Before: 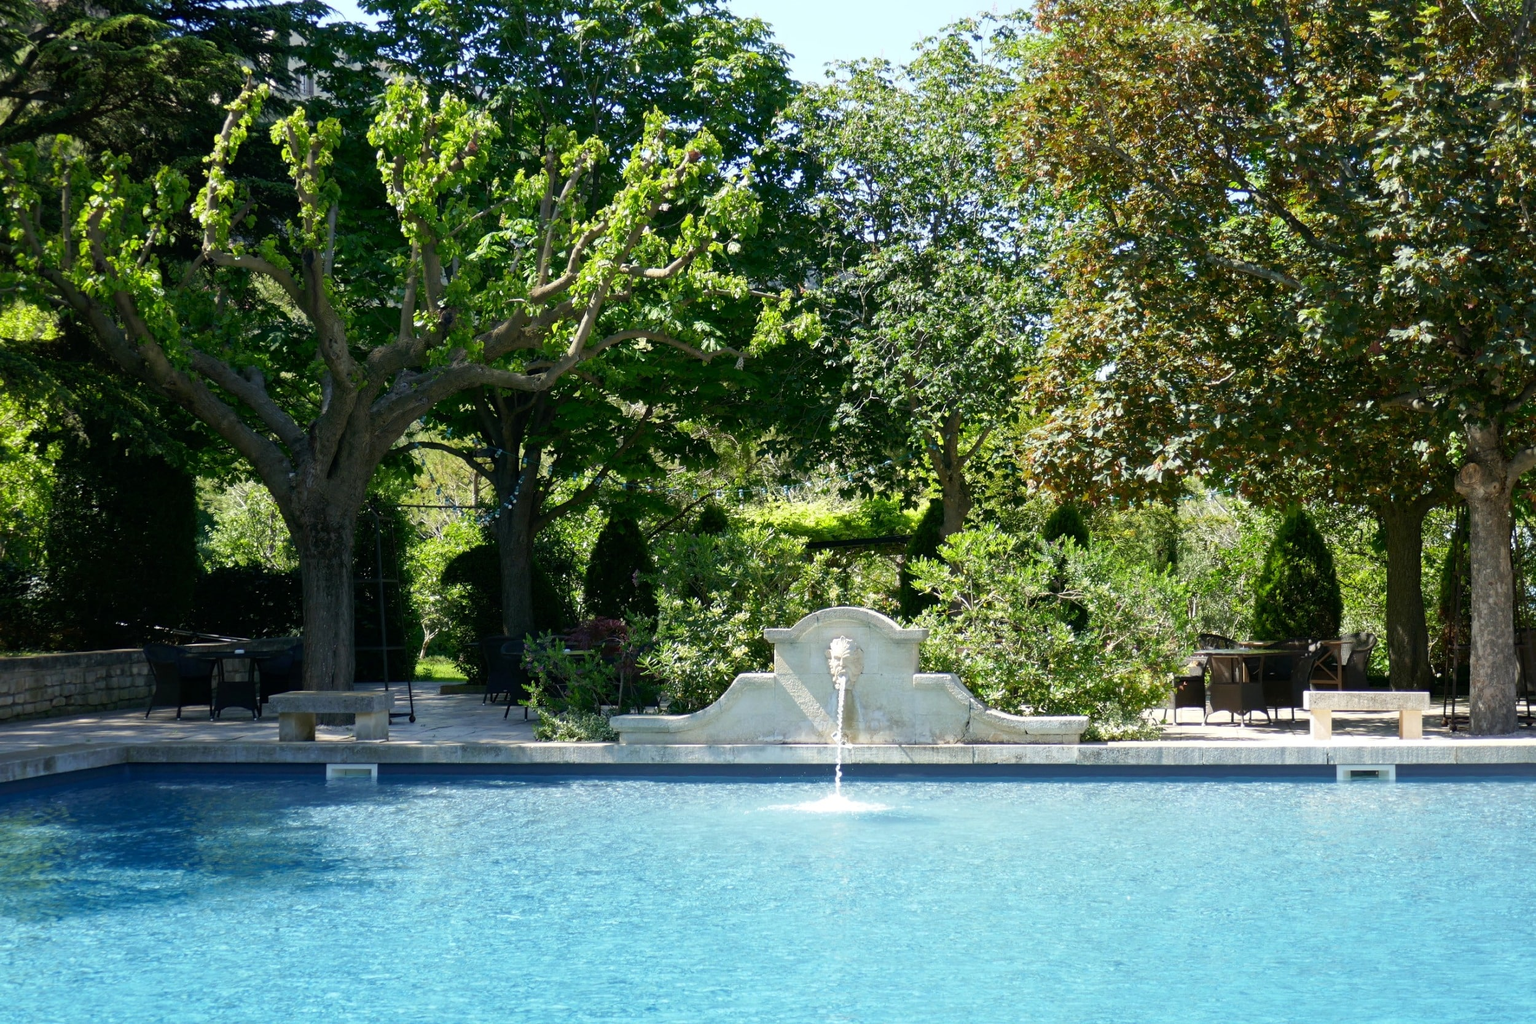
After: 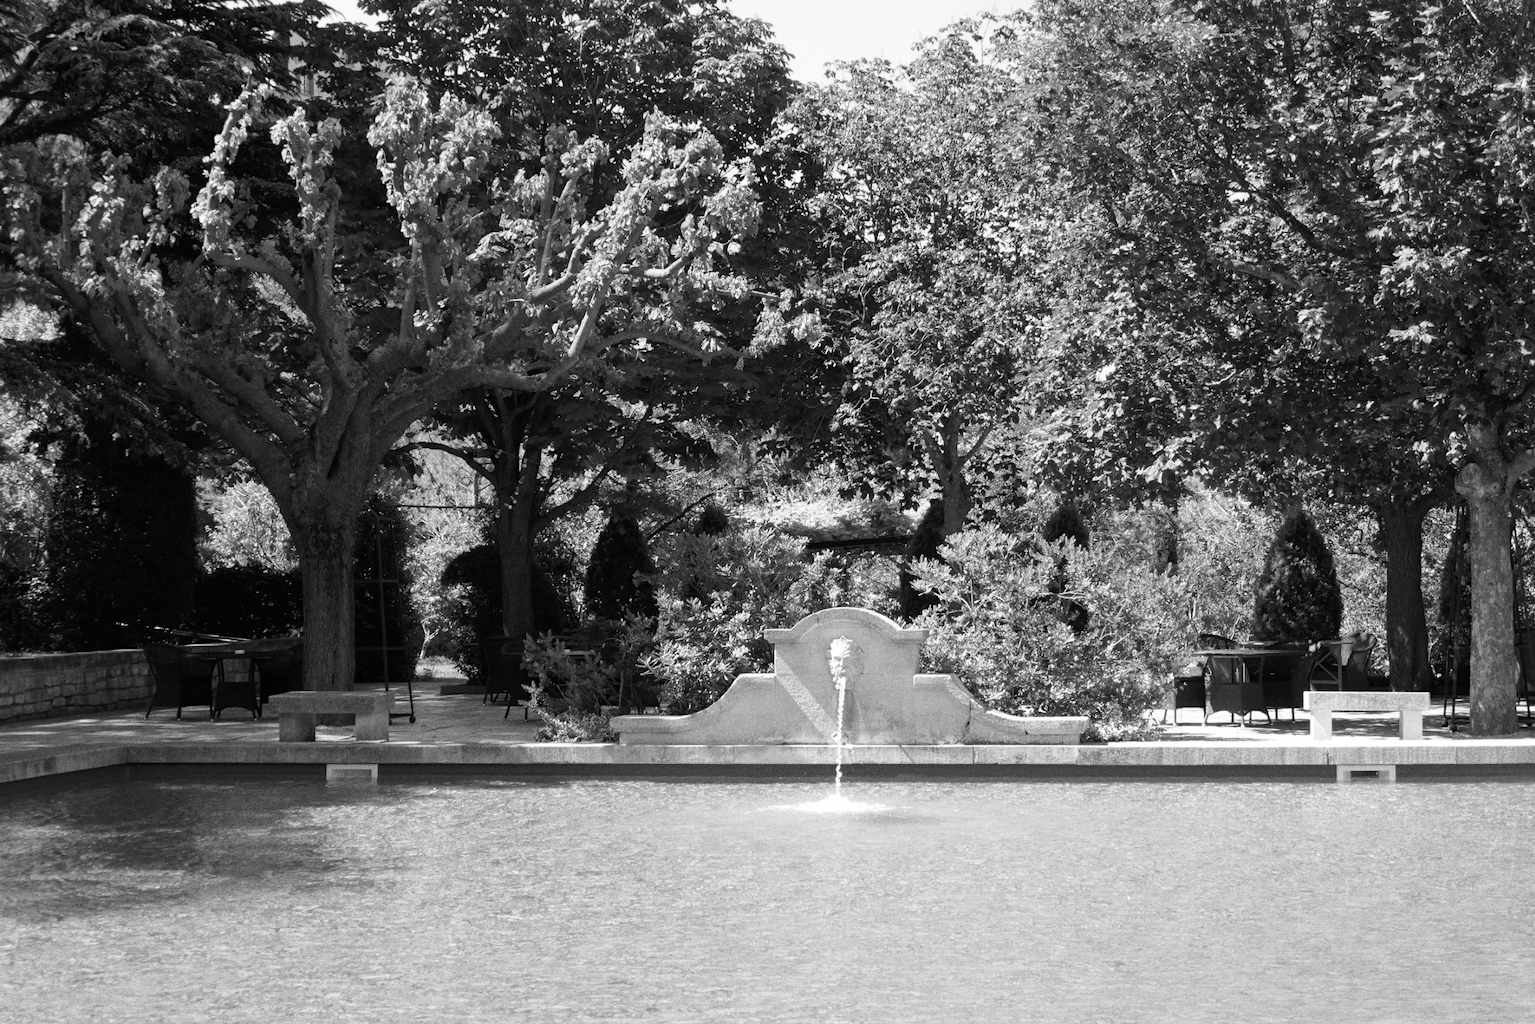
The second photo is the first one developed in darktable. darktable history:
grain: coarseness 8.68 ISO, strength 31.94%
color correction: highlights a* -3.28, highlights b* -6.24, shadows a* 3.1, shadows b* 5.19
monochrome: on, module defaults
